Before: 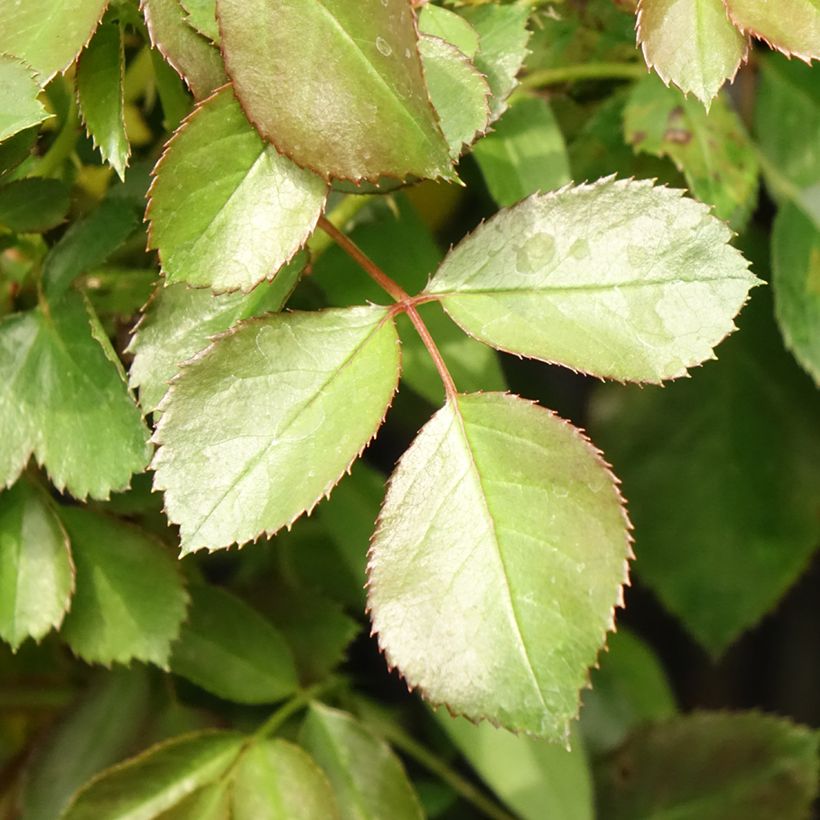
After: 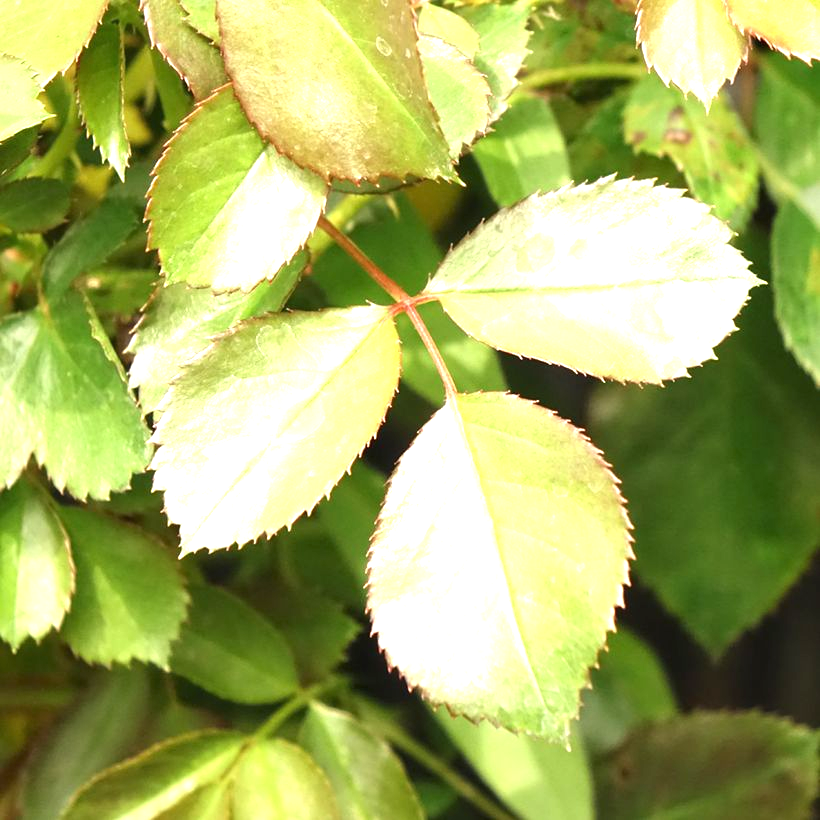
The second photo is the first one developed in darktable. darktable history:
exposure: black level correction 0, exposure 1.001 EV, compensate highlight preservation false
